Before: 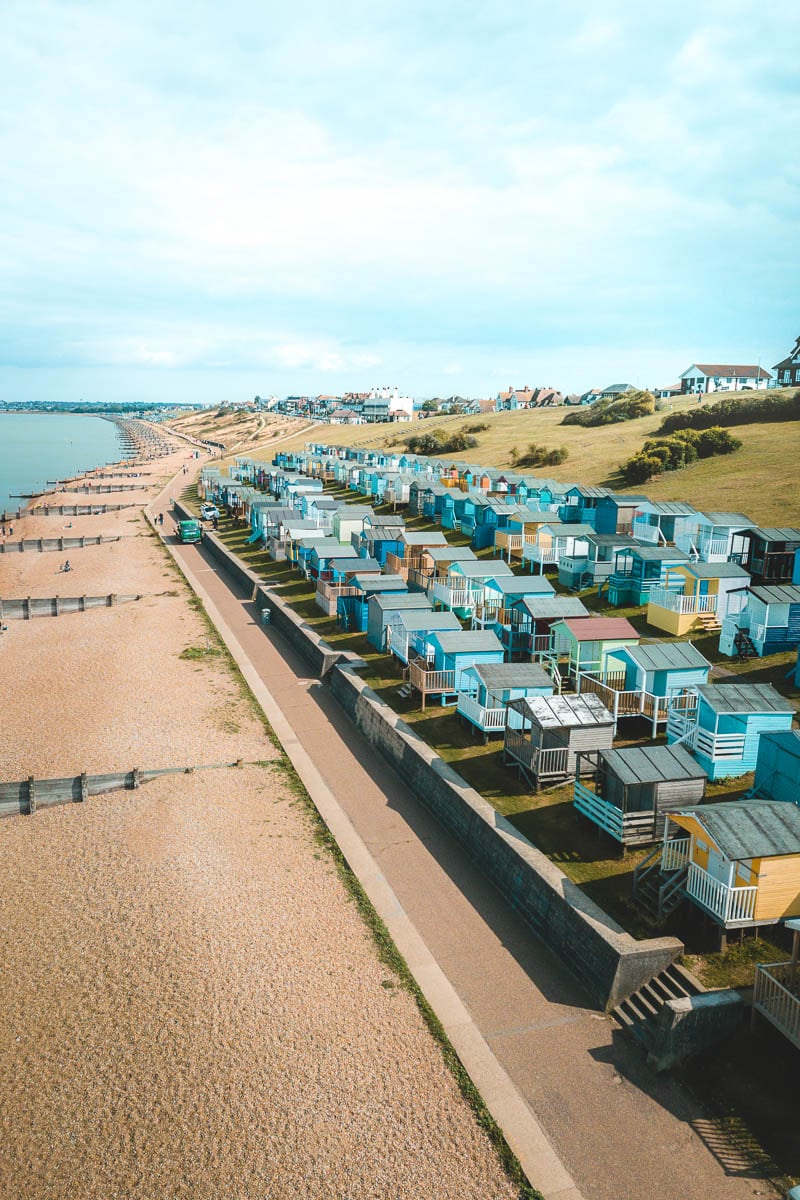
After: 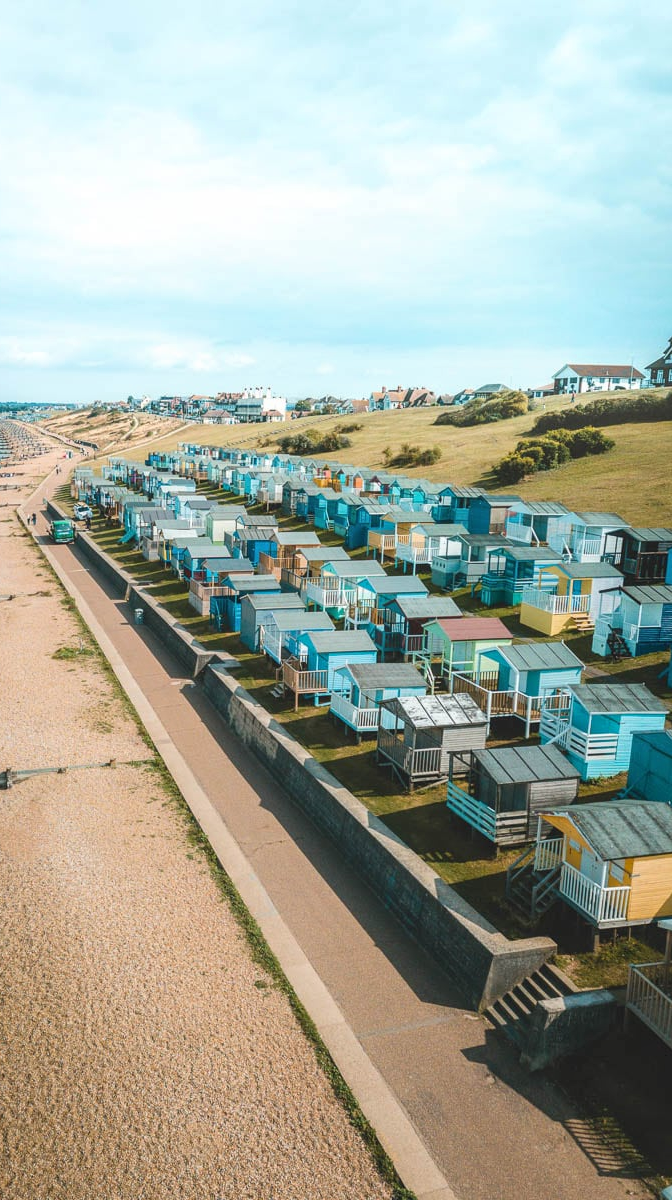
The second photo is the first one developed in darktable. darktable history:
local contrast: detail 110%
crop: left 15.979%
